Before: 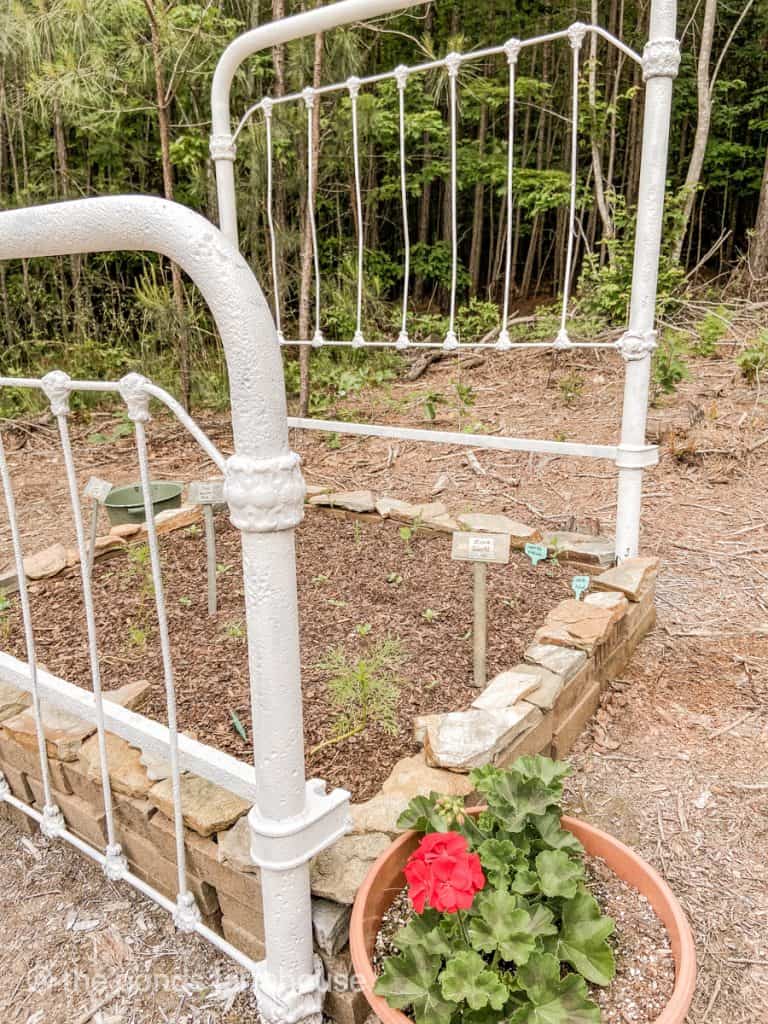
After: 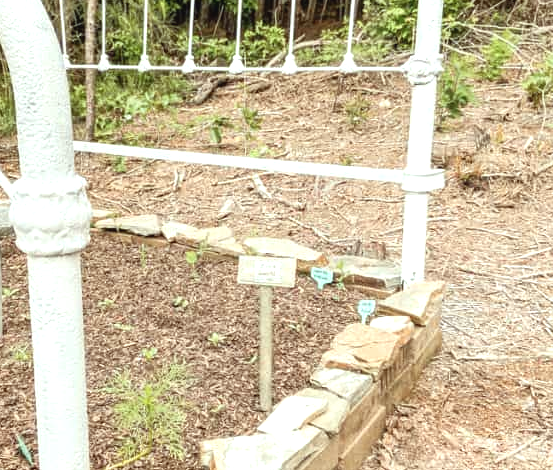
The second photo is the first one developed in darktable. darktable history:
exposure: black level correction 0, exposure 0.68 EV, compensate exposure bias true, compensate highlight preservation false
contrast brightness saturation: contrast -0.08, brightness -0.04, saturation -0.11
crop and rotate: left 27.938%, top 27.046%, bottom 27.046%
color correction: highlights a* -6.69, highlights b* 0.49
